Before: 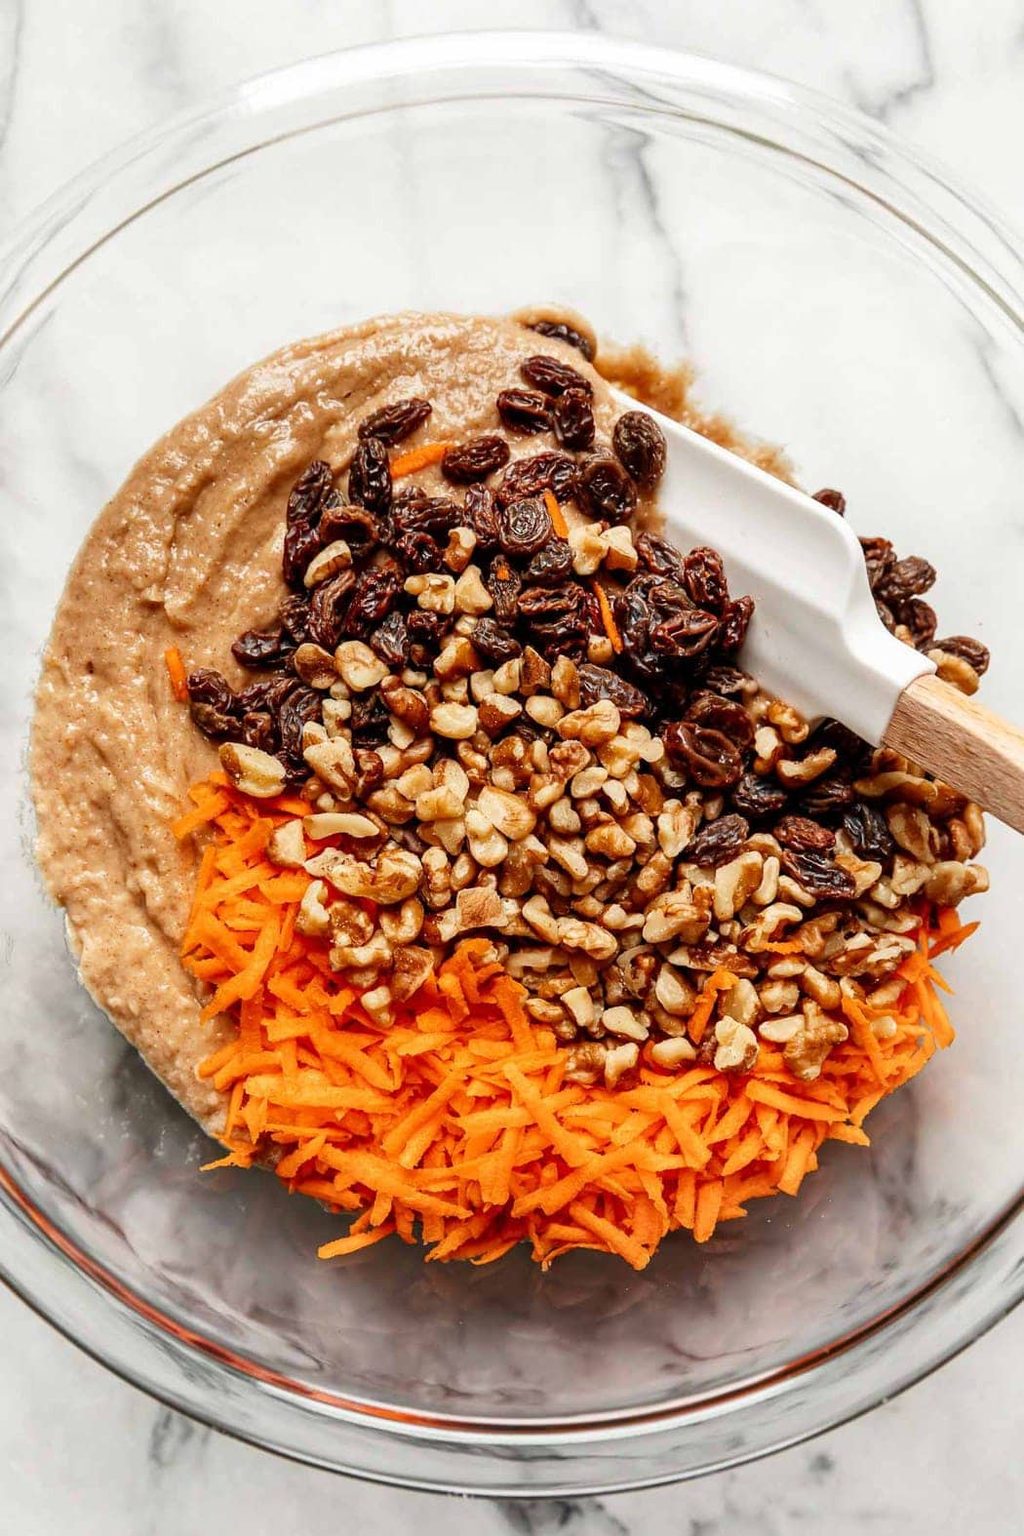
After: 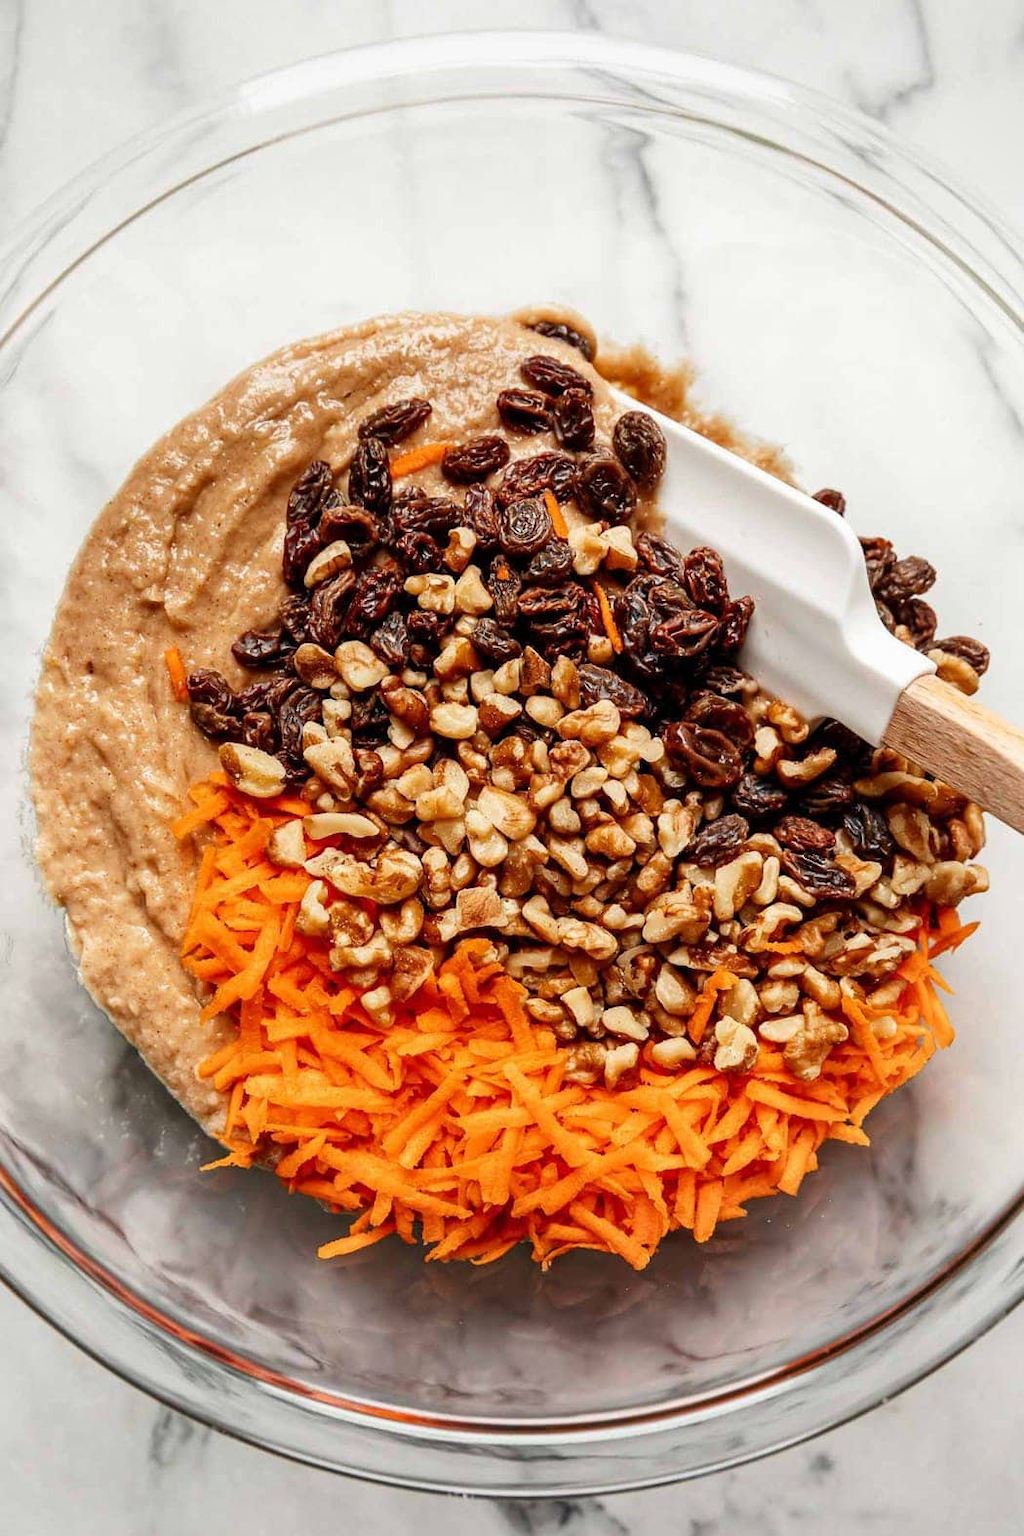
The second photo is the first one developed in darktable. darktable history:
white balance: emerald 1
vignetting: brightness -0.233, saturation 0.141
